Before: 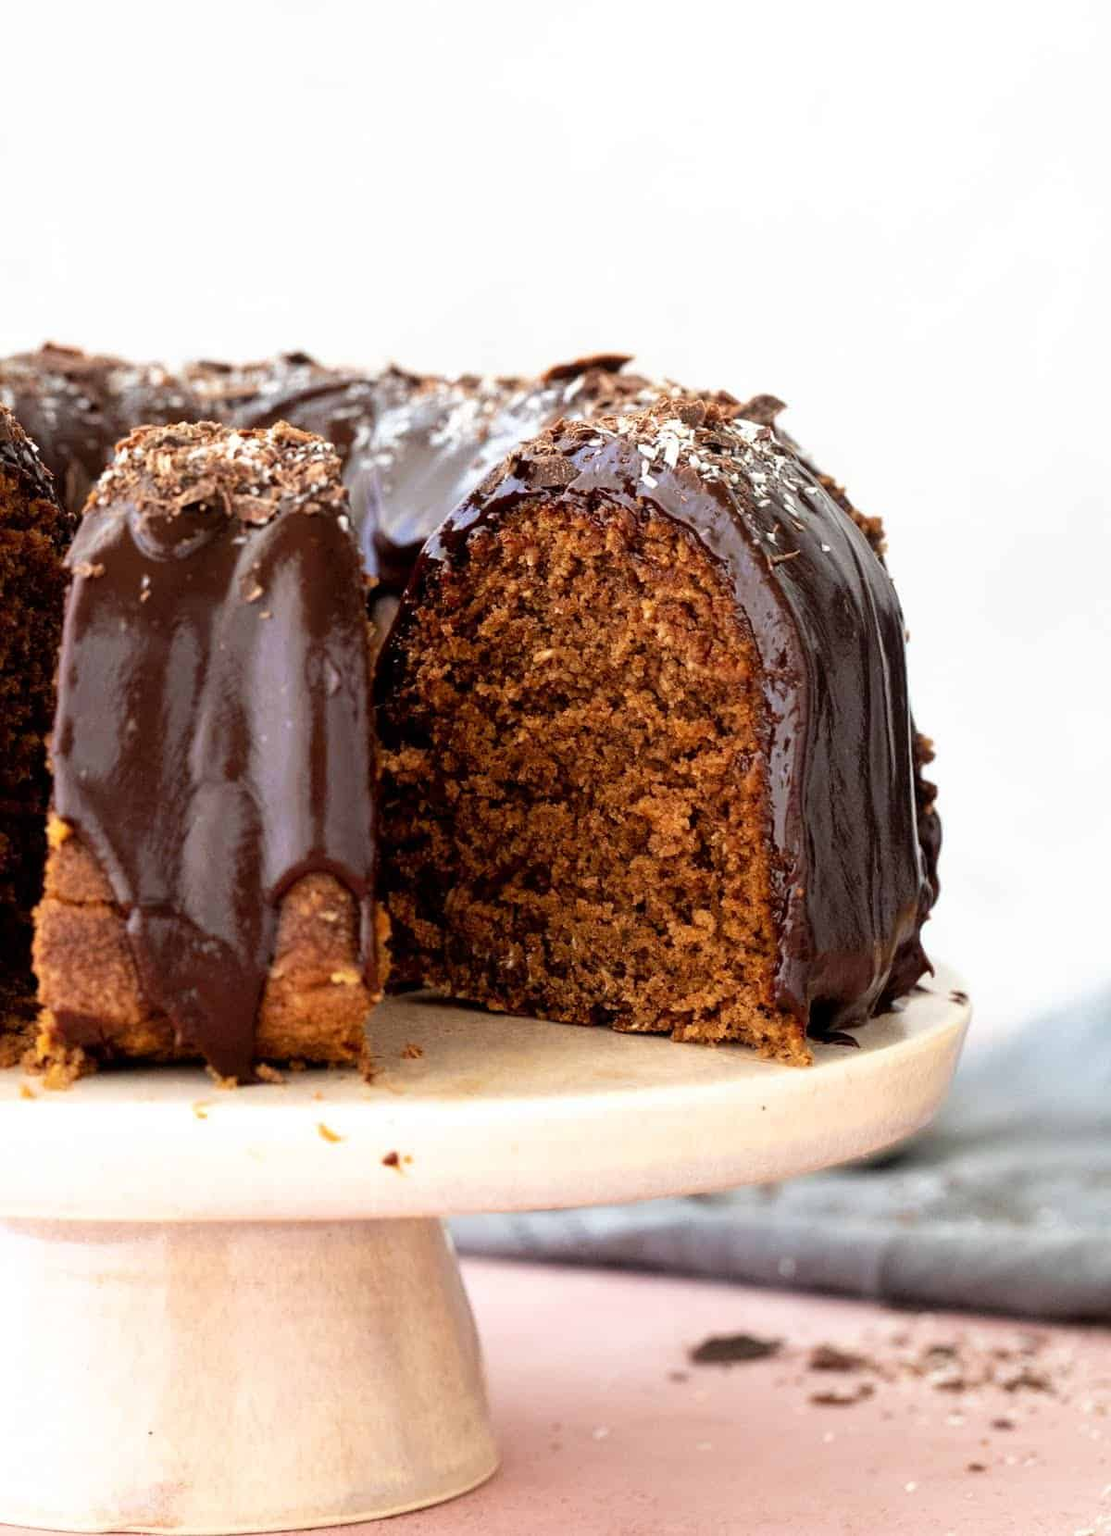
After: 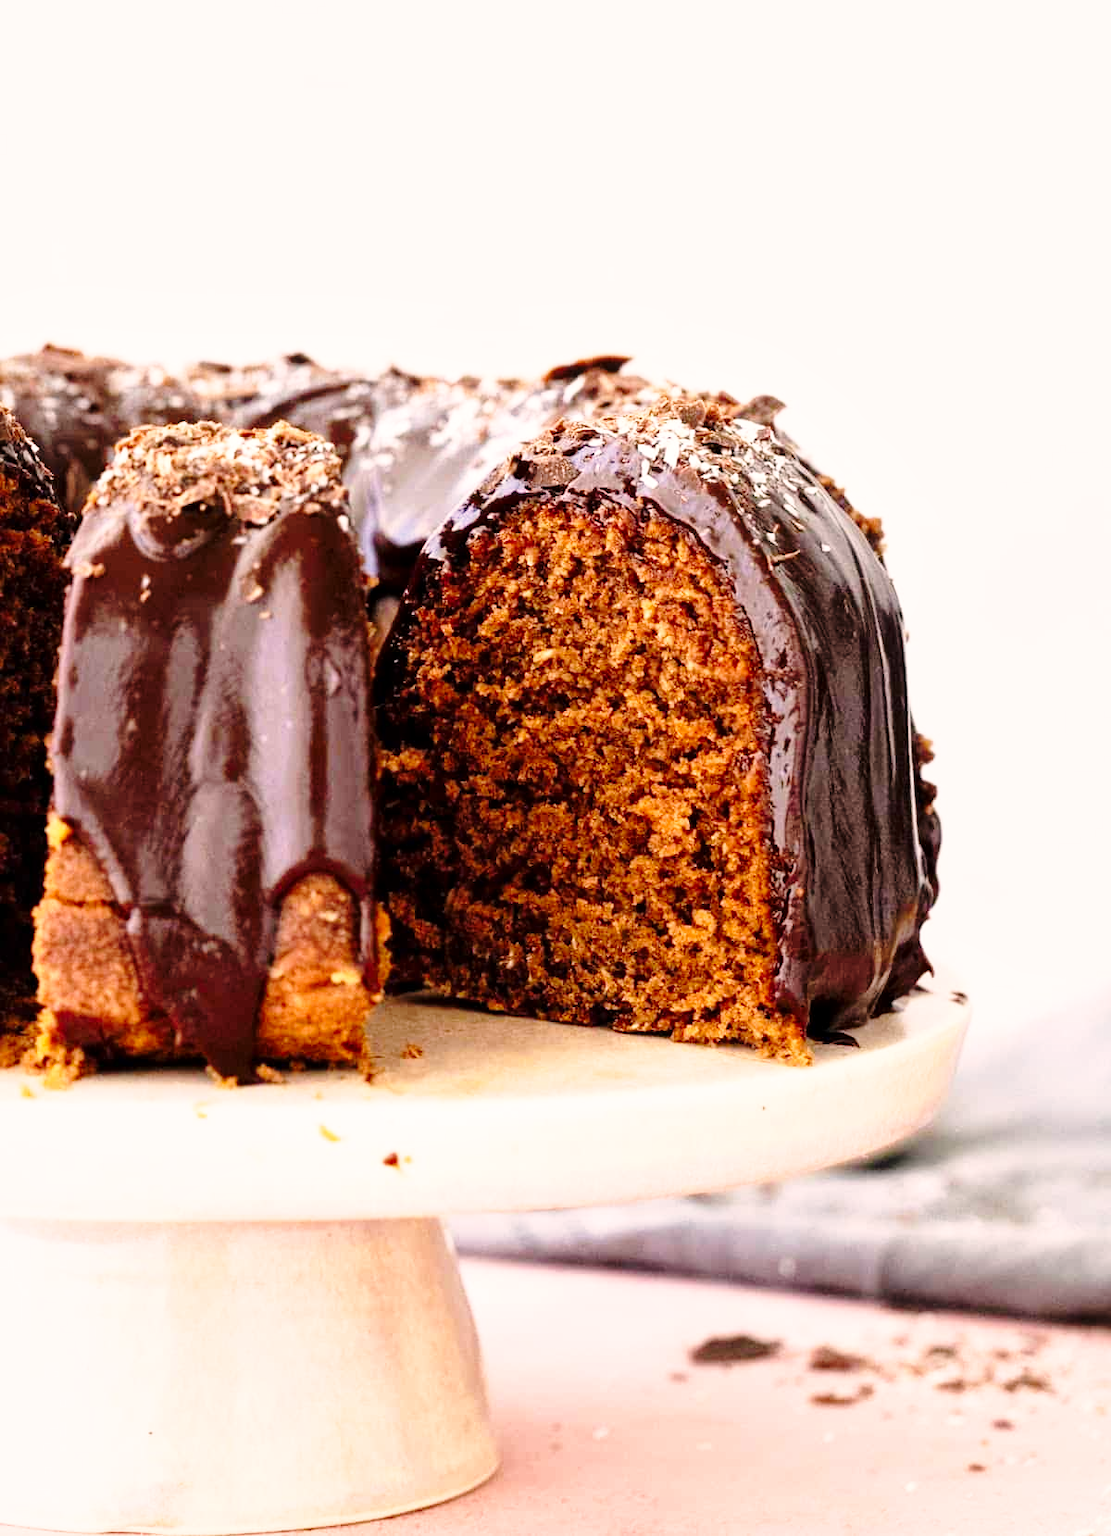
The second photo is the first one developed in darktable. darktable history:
color correction: highlights a* 6.9, highlights b* 4.11
base curve: curves: ch0 [(0, 0) (0.028, 0.03) (0.121, 0.232) (0.46, 0.748) (0.859, 0.968) (1, 1)], preserve colors none
local contrast: mode bilateral grid, contrast 20, coarseness 49, detail 119%, midtone range 0.2
